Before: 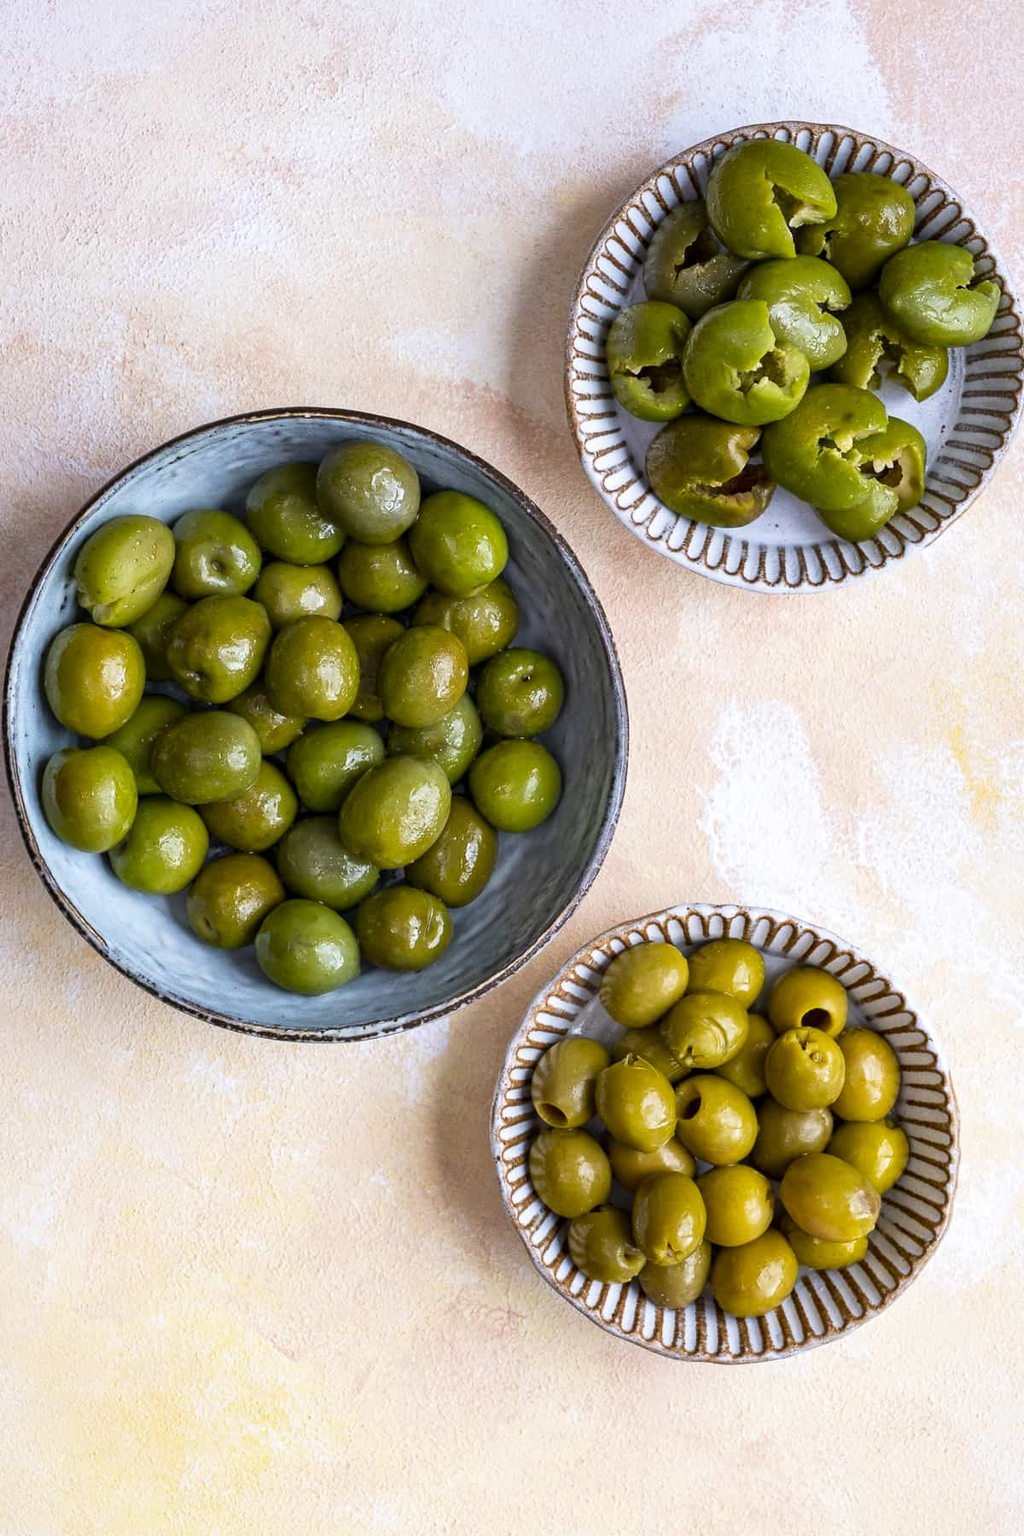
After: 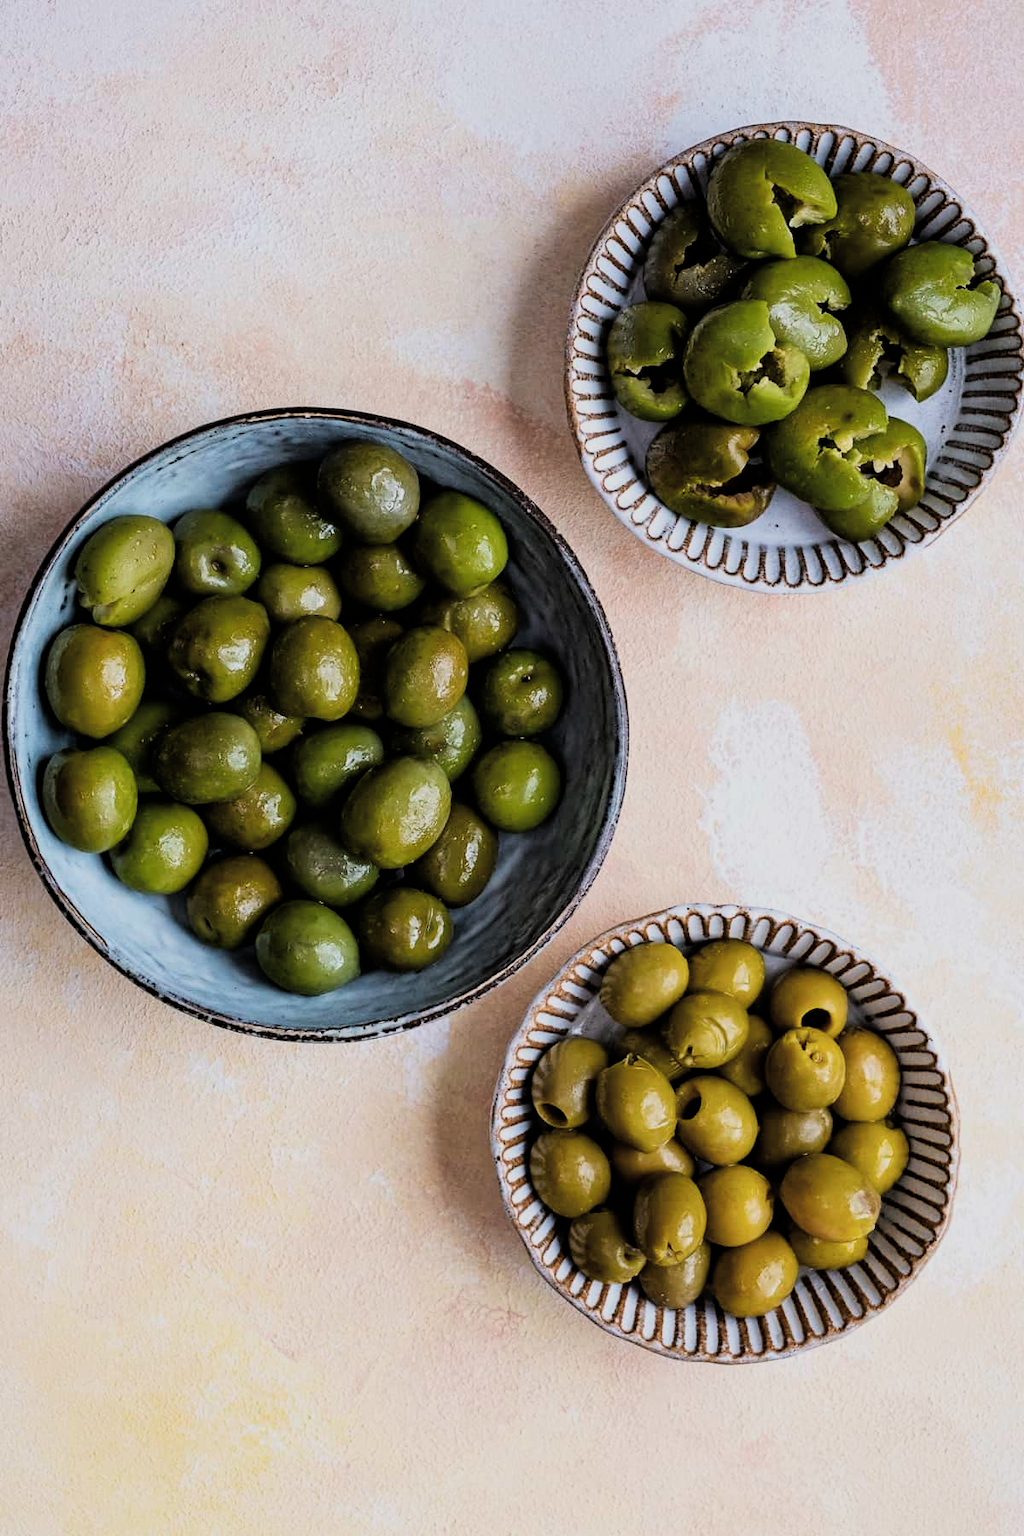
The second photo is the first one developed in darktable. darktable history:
filmic rgb: black relative exposure -4.07 EV, white relative exposure 2.98 EV, hardness 3.01, contrast 1.406
exposure: black level correction -0.015, exposure -0.533 EV, compensate exposure bias true, compensate highlight preservation false
